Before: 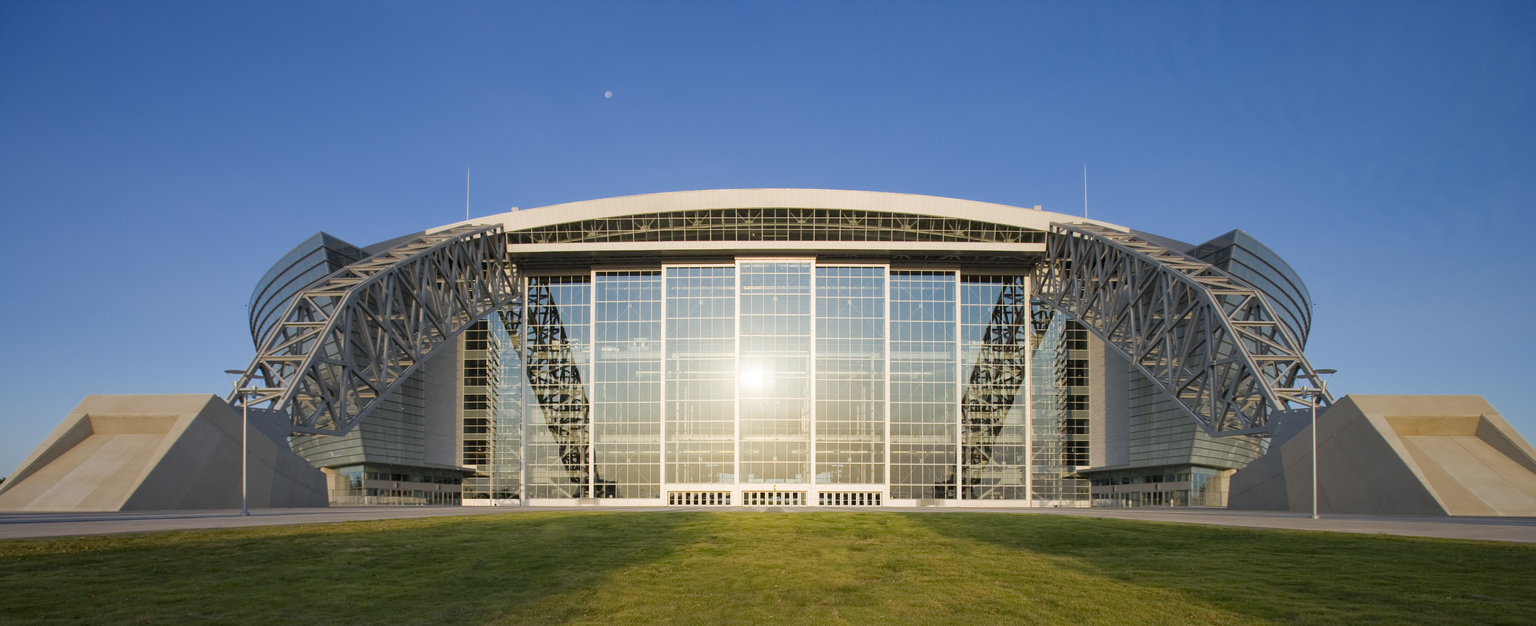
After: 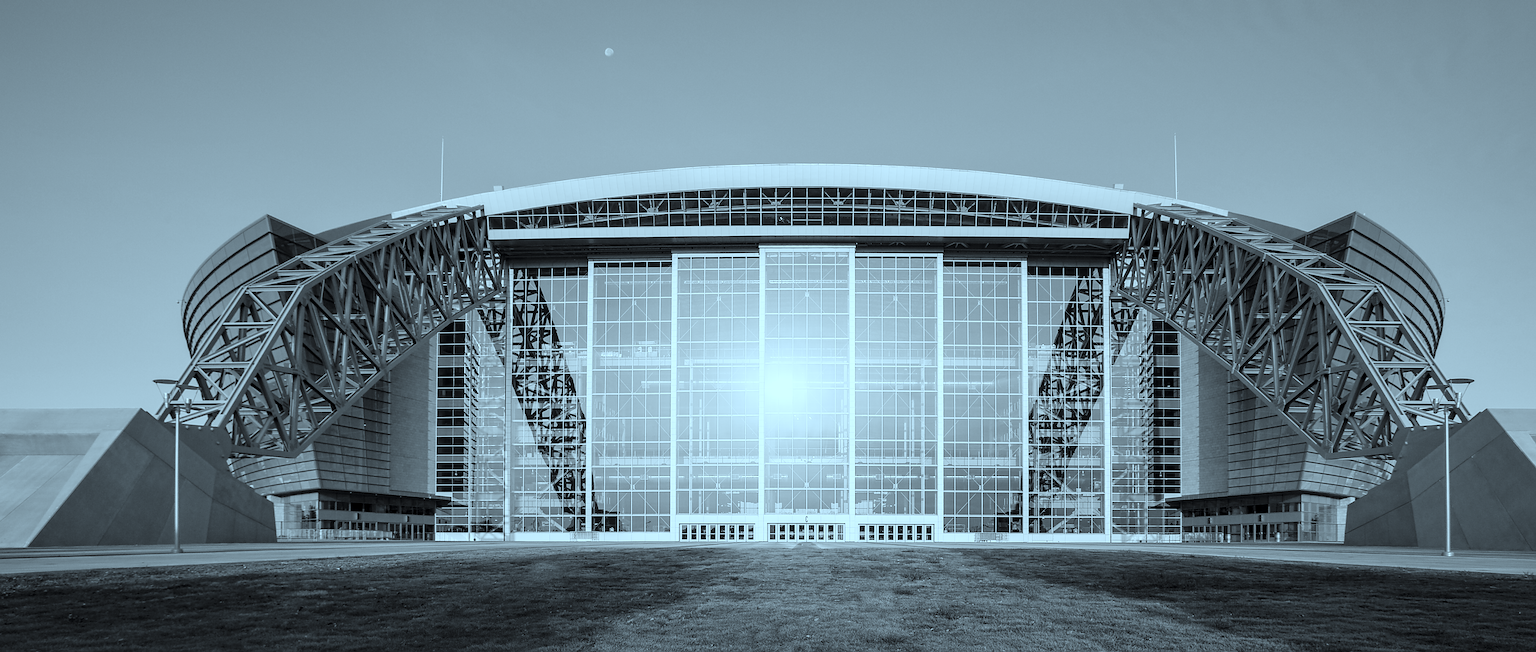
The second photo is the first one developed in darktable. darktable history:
sharpen: radius 1.421, amount 1.242, threshold 0.727
color calibration: output gray [0.18, 0.41, 0.41, 0], x 0.328, y 0.344, temperature 5667.85 K
crop: left 6.284%, top 8.226%, right 9.54%, bottom 4.075%
local contrast: on, module defaults
levels: white 99.91%
tone curve: curves: ch0 [(0, 0.011) (0.053, 0.026) (0.174, 0.115) (0.398, 0.444) (0.673, 0.775) (0.829, 0.906) (0.991, 0.981)]; ch1 [(0, 0) (0.276, 0.206) (0.409, 0.383) (0.473, 0.458) (0.492, 0.499) (0.521, 0.502) (0.546, 0.543) (0.585, 0.617) (0.659, 0.686) (0.78, 0.8) (1, 1)]; ch2 [(0, 0) (0.438, 0.449) (0.473, 0.469) (0.503, 0.5) (0.523, 0.538) (0.562, 0.598) (0.612, 0.635) (0.695, 0.713) (1, 1)], color space Lab, independent channels, preserve colors none
color correction: highlights a* -12.08, highlights b* -15.62
